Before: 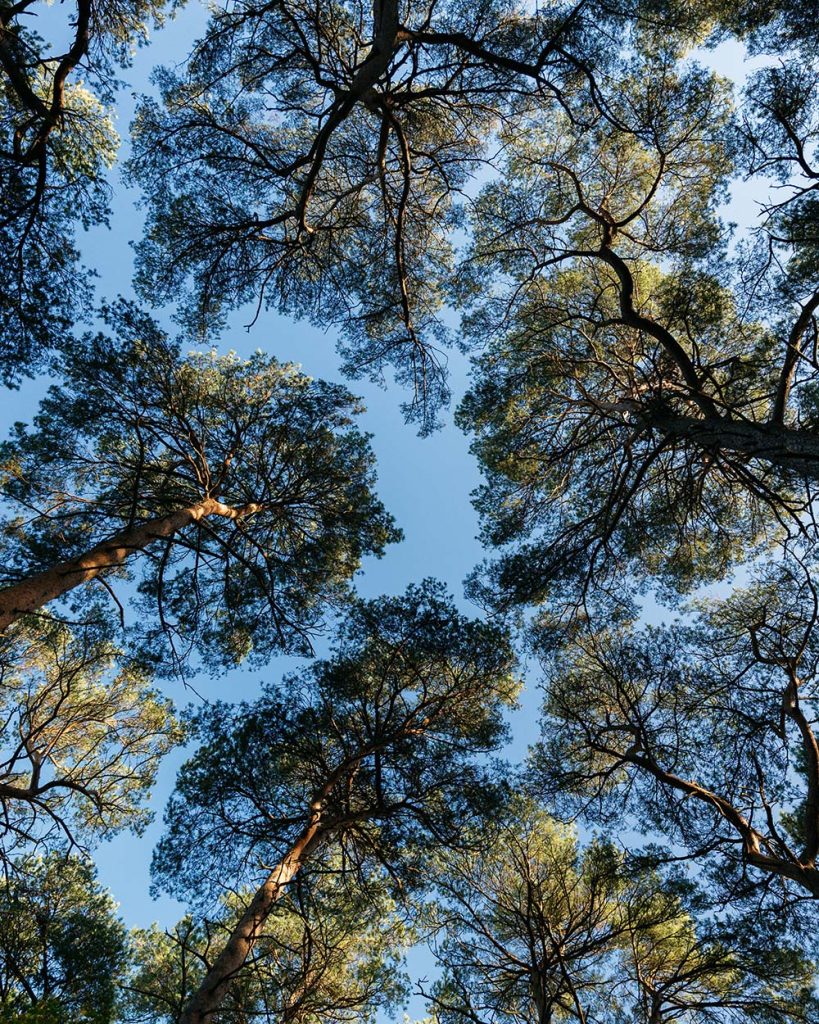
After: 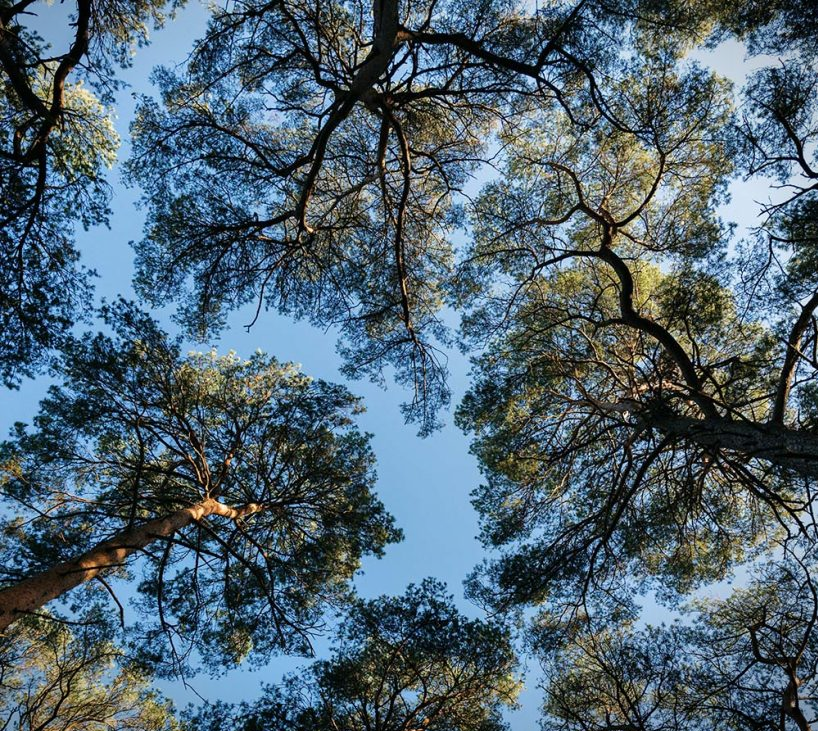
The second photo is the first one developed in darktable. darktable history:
crop: bottom 28.576%
vignetting: fall-off start 97.23%, saturation -0.024, center (-0.033, -0.042), width/height ratio 1.179, unbound false
shadows and highlights: highlights color adjustment 0%, soften with gaussian
white balance: emerald 1
